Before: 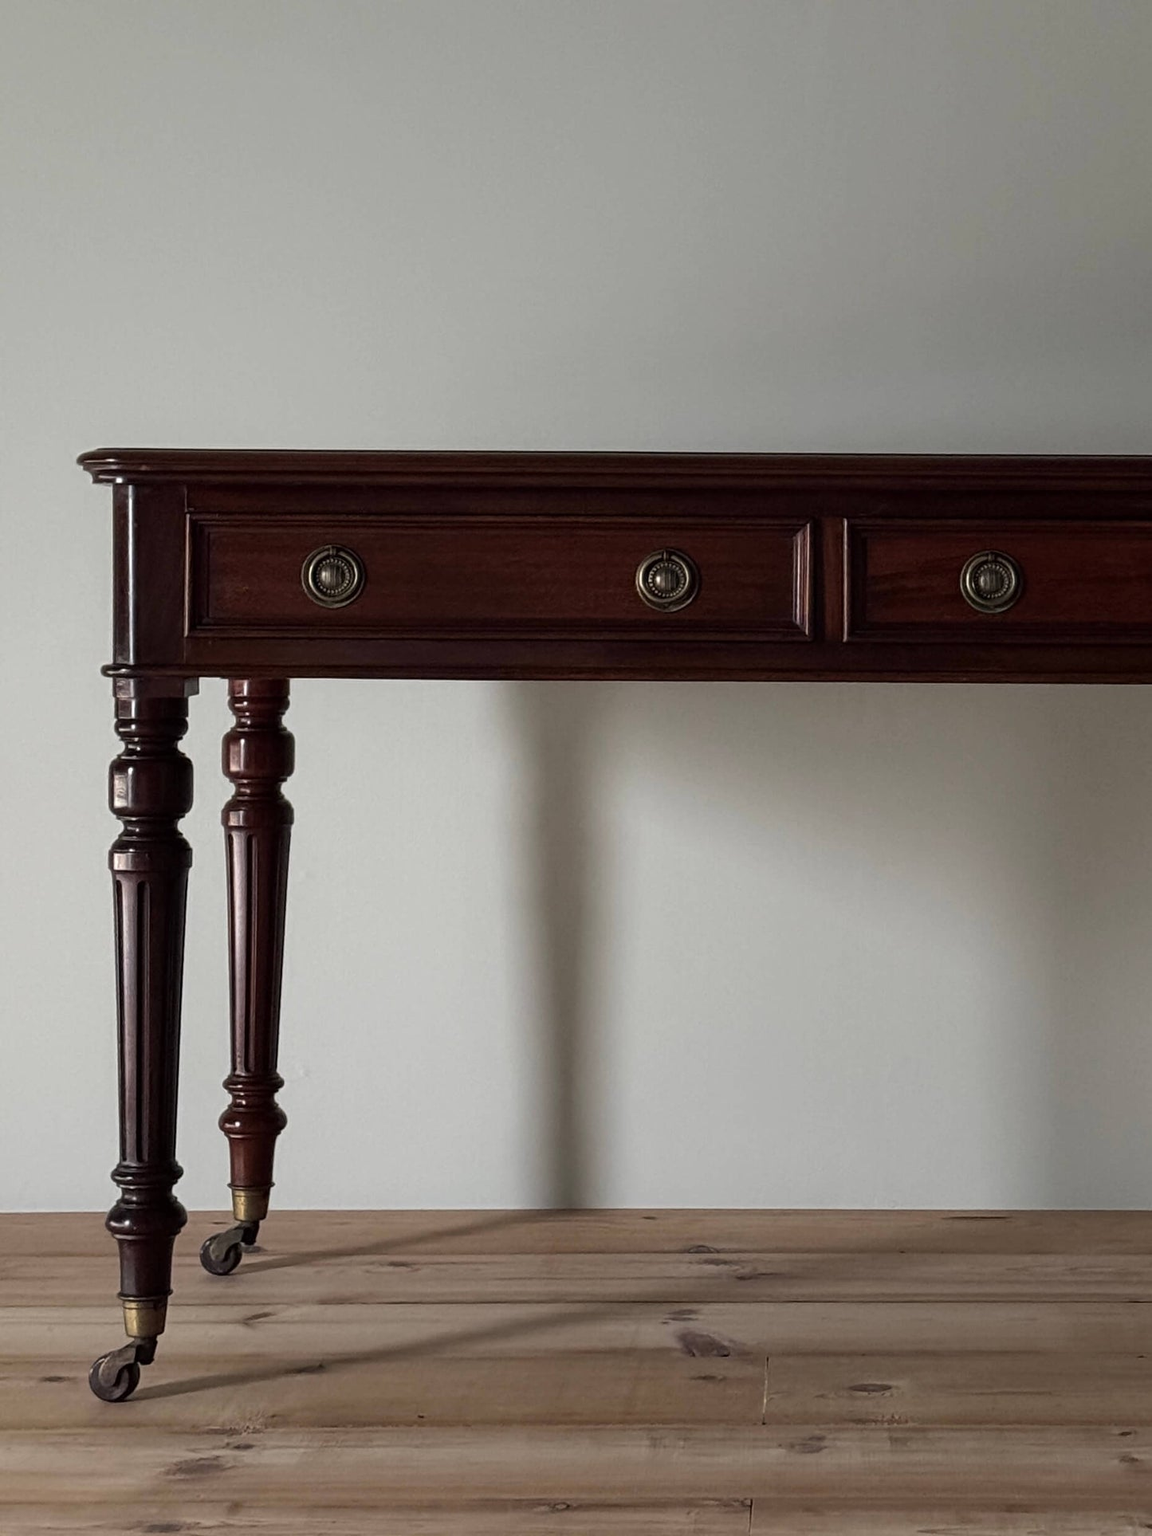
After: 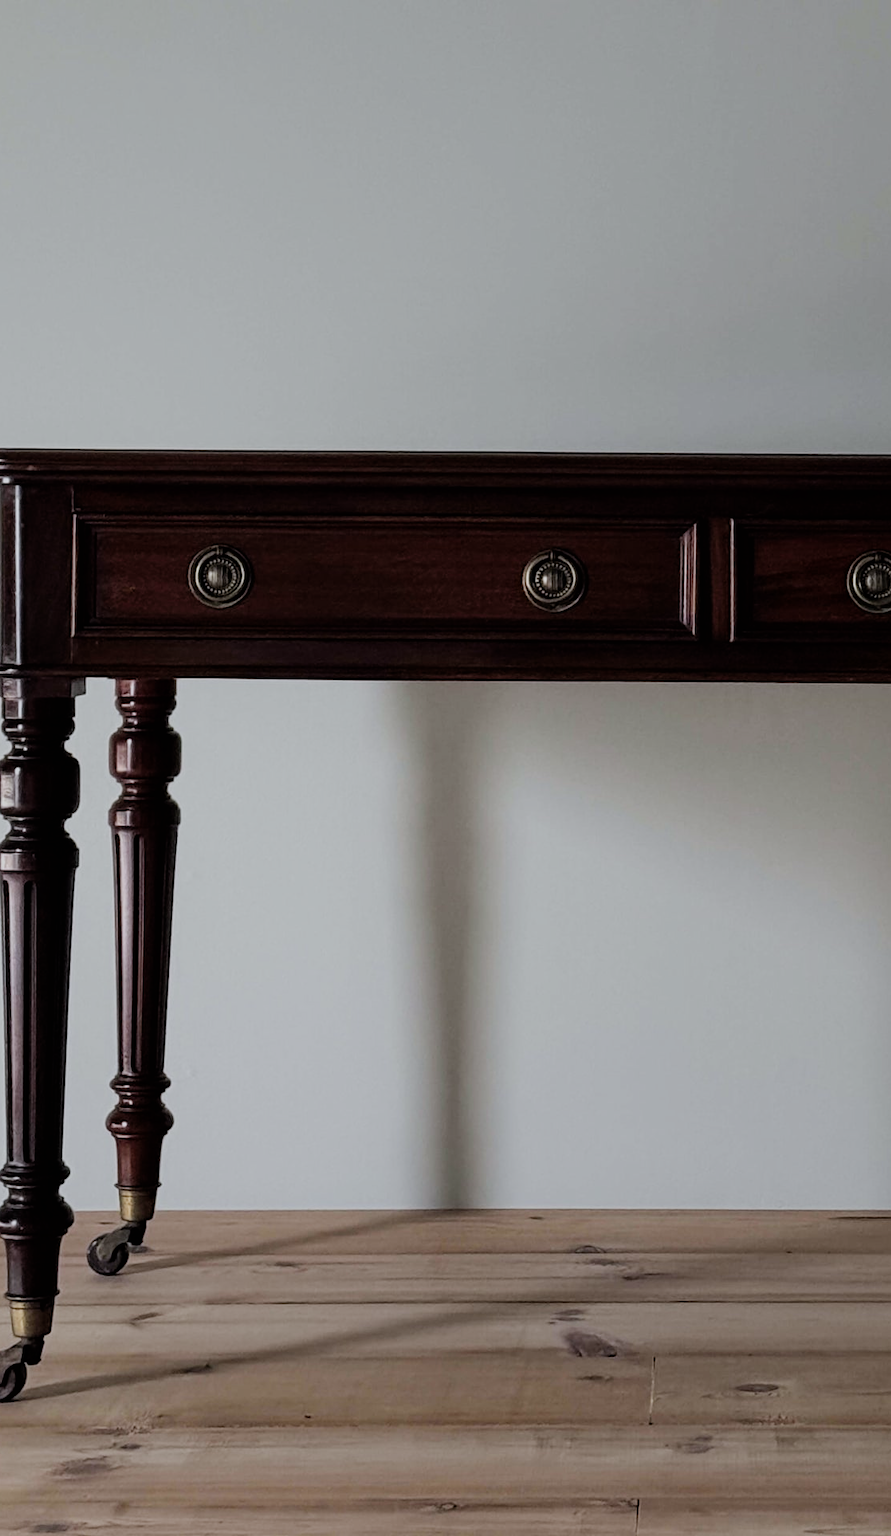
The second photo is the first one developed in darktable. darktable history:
filmic rgb: black relative exposure -6.98 EV, white relative exposure 5.63 EV, hardness 2.86
crop: left 9.88%, right 12.664%
levels: levels [0, 0.478, 1]
white balance: red 0.976, blue 1.04
